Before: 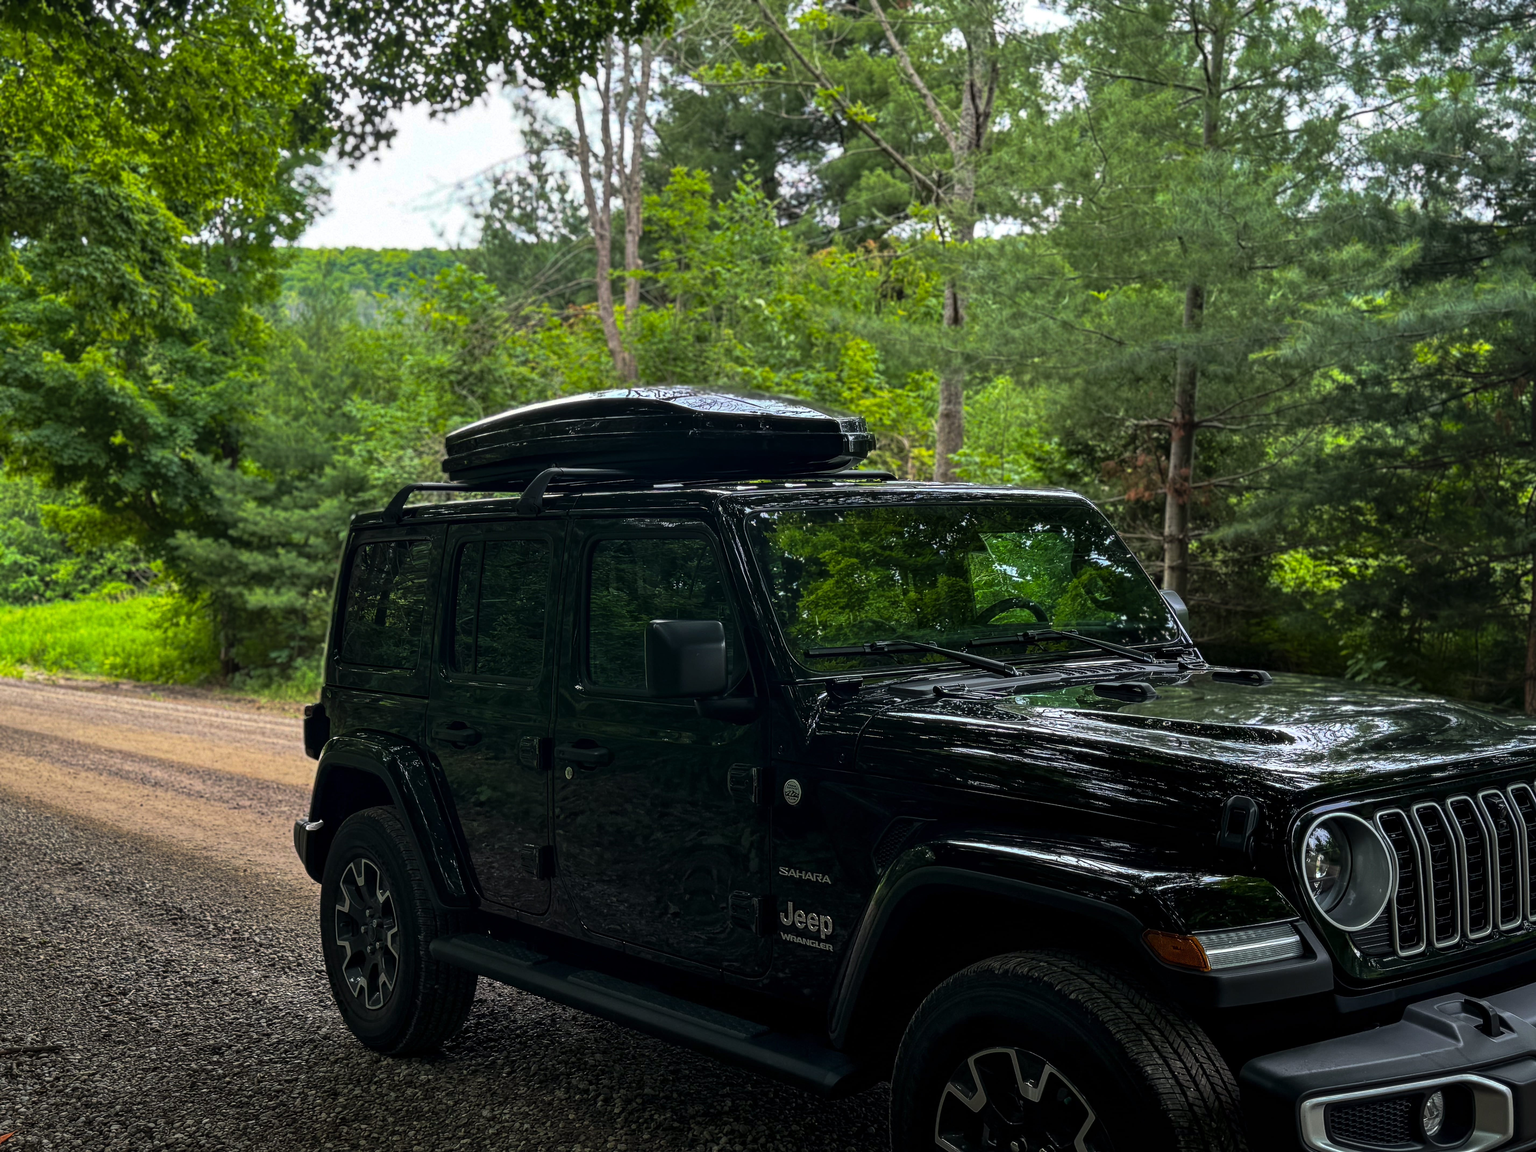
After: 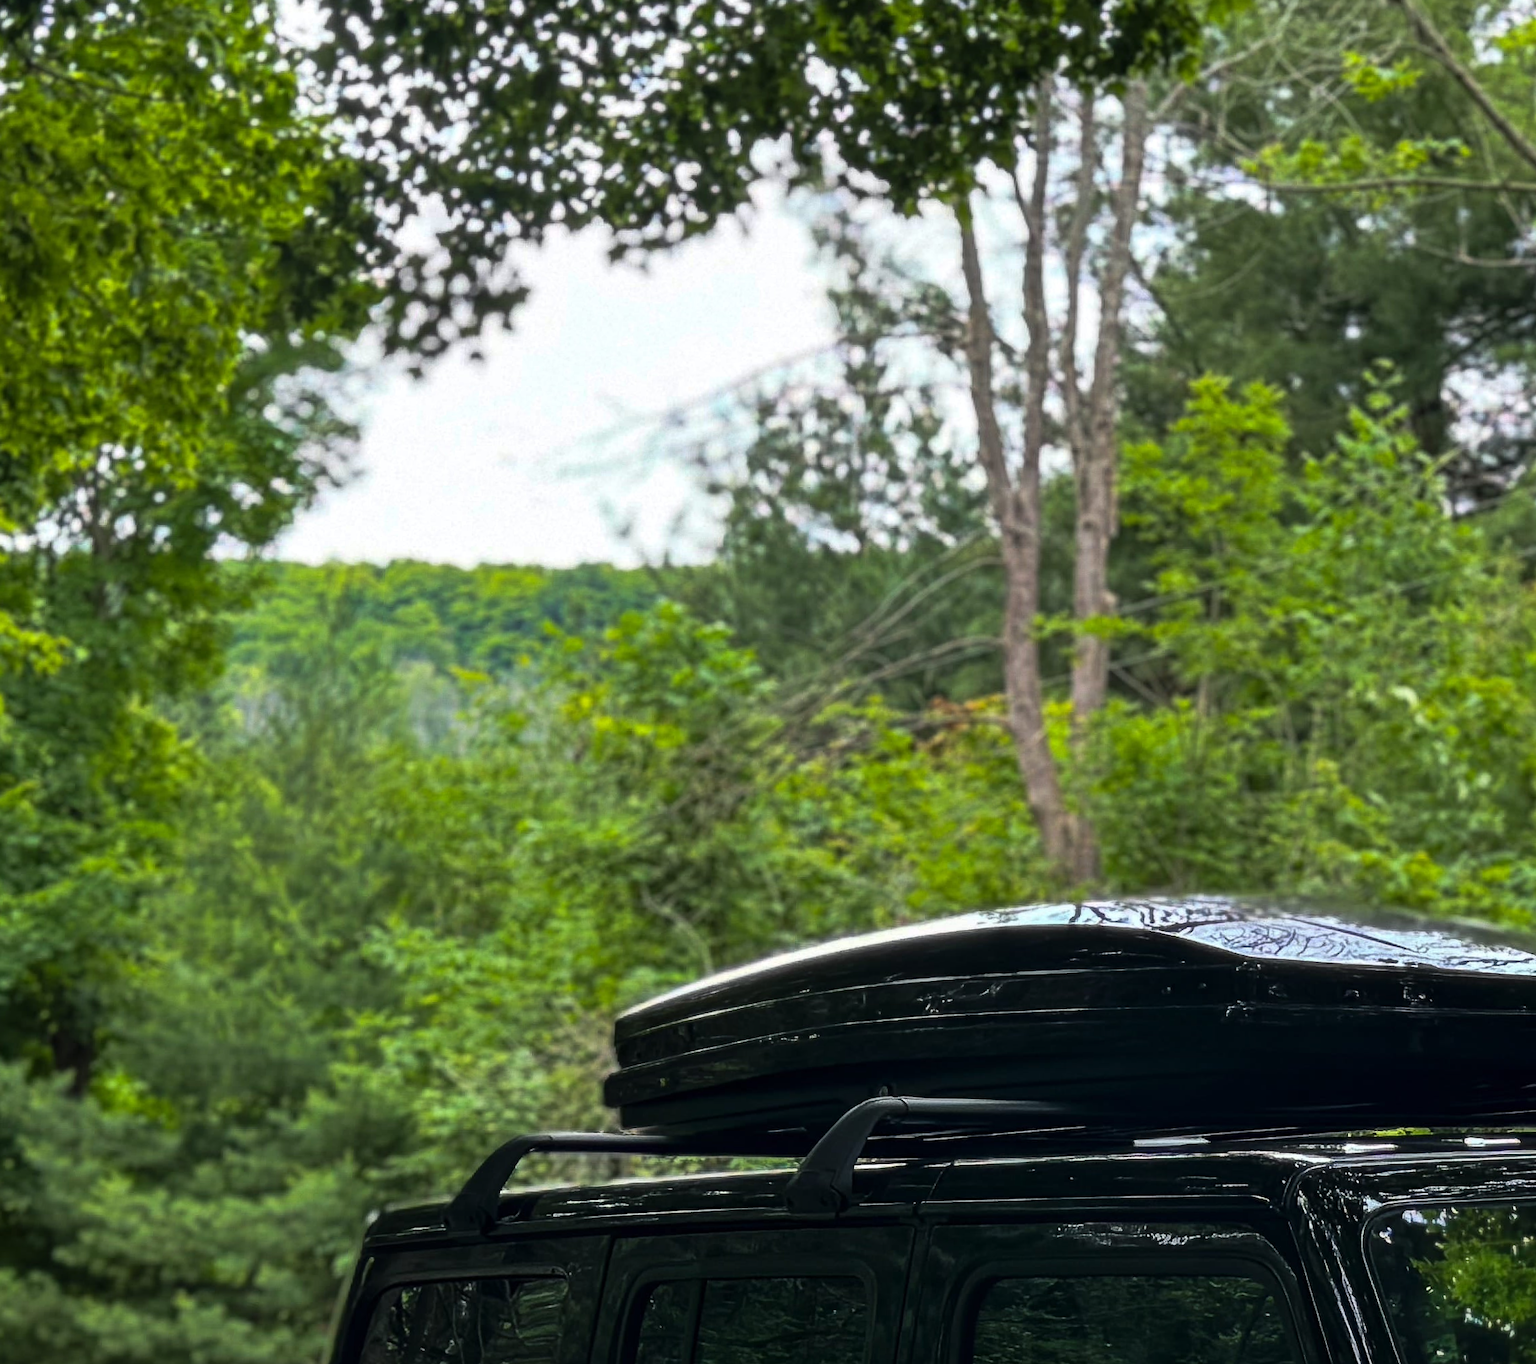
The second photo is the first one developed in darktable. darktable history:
rotate and perspective: rotation 0.215°, lens shift (vertical) -0.139, crop left 0.069, crop right 0.939, crop top 0.002, crop bottom 0.996
crop and rotate: left 10.817%, top 0.062%, right 47.194%, bottom 53.626%
